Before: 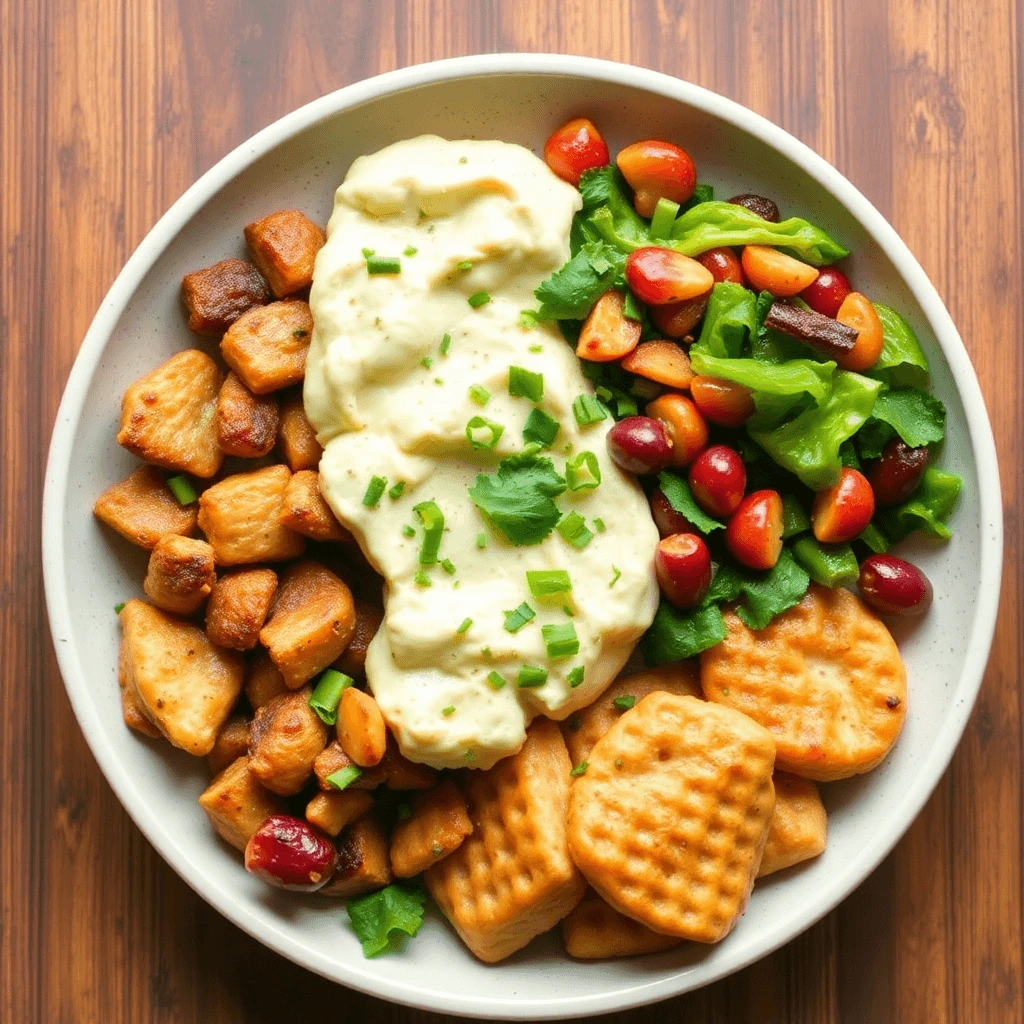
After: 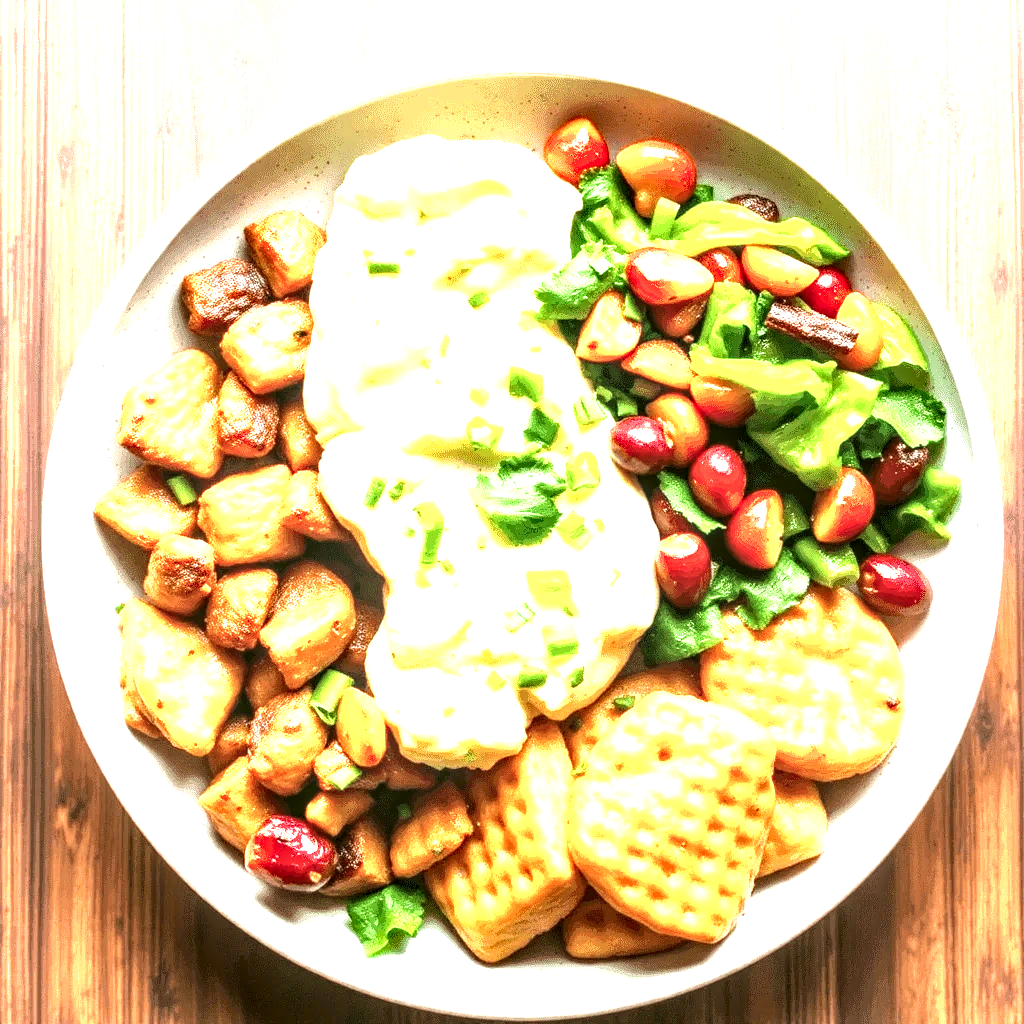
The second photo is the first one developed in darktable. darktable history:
color balance rgb: linear chroma grading › shadows -3%, linear chroma grading › highlights -4%
exposure: black level correction 0, exposure 2 EV, compensate highlight preservation false
local contrast: highlights 19%, detail 186%
